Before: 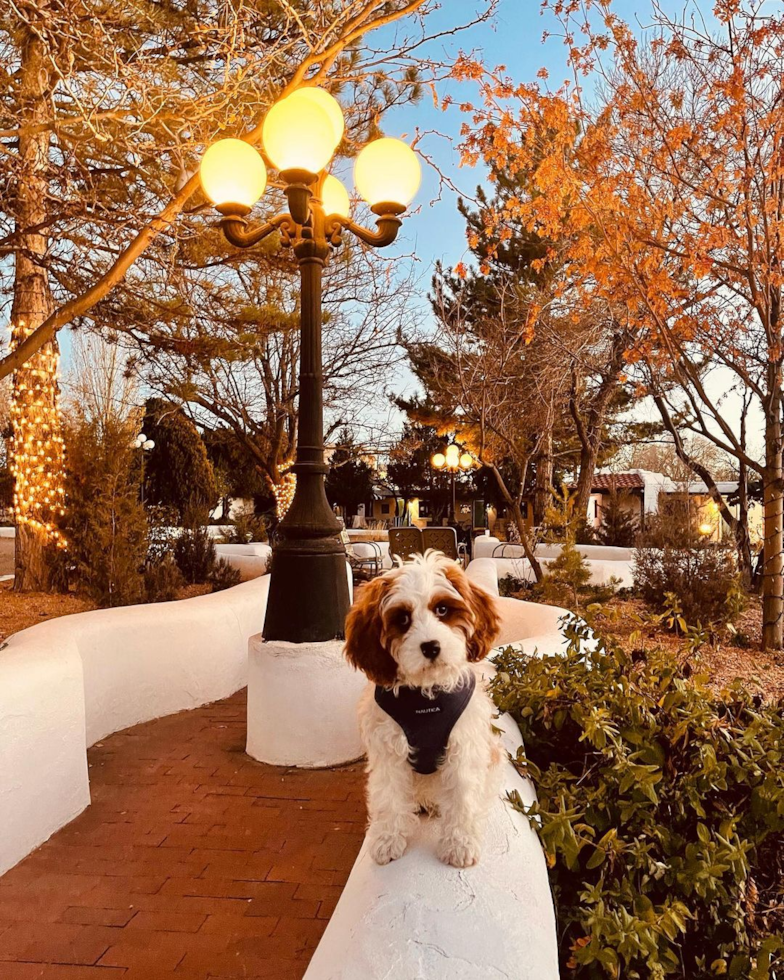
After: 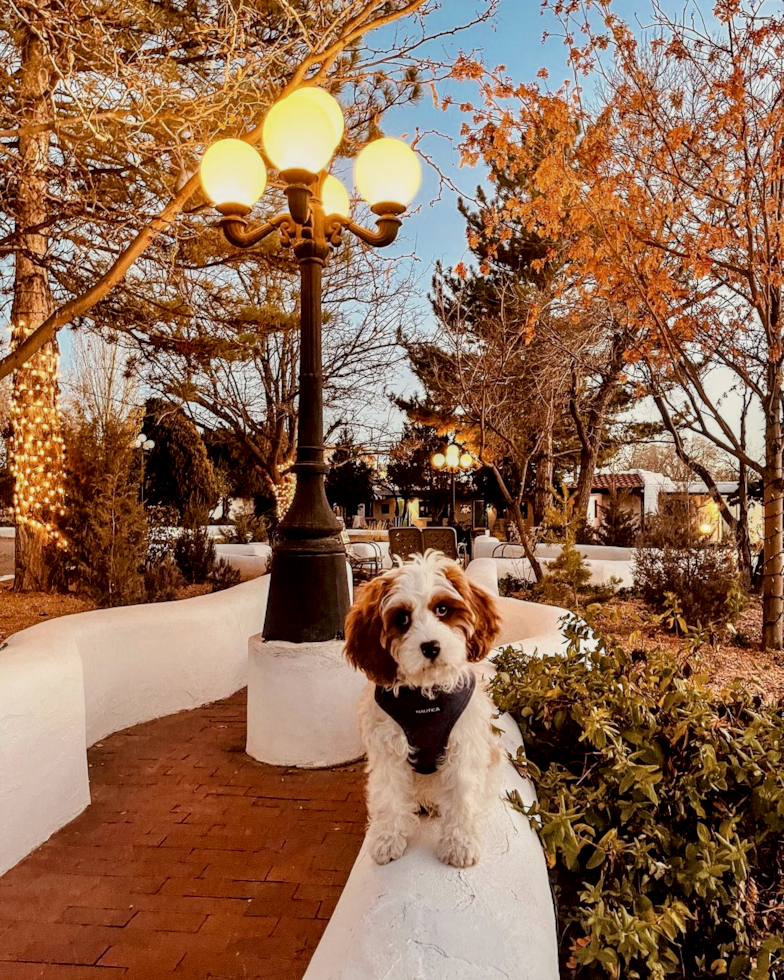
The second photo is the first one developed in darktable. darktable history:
local contrast: highlights 60%, shadows 60%, detail 160%
filmic rgb: middle gray luminance 18.42%, black relative exposure -10.5 EV, white relative exposure 3.4 EV, threshold 6 EV, target black luminance 0%, hardness 6.03, latitude 99%, contrast 0.847, shadows ↔ highlights balance 0.505%, add noise in highlights 0, preserve chrominance max RGB, color science v3 (2019), use custom middle-gray values true, iterations of high-quality reconstruction 0, contrast in highlights soft, enable highlight reconstruction true
